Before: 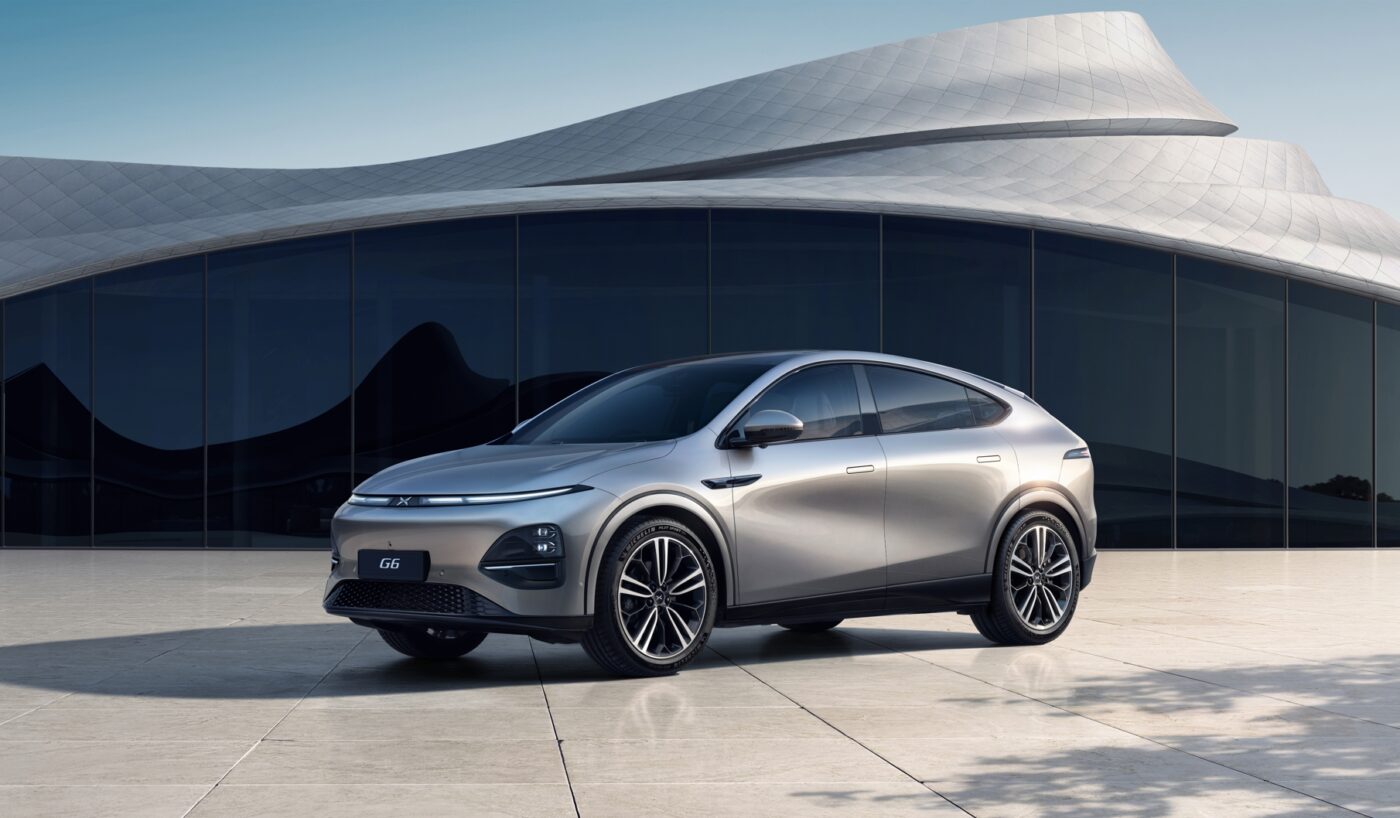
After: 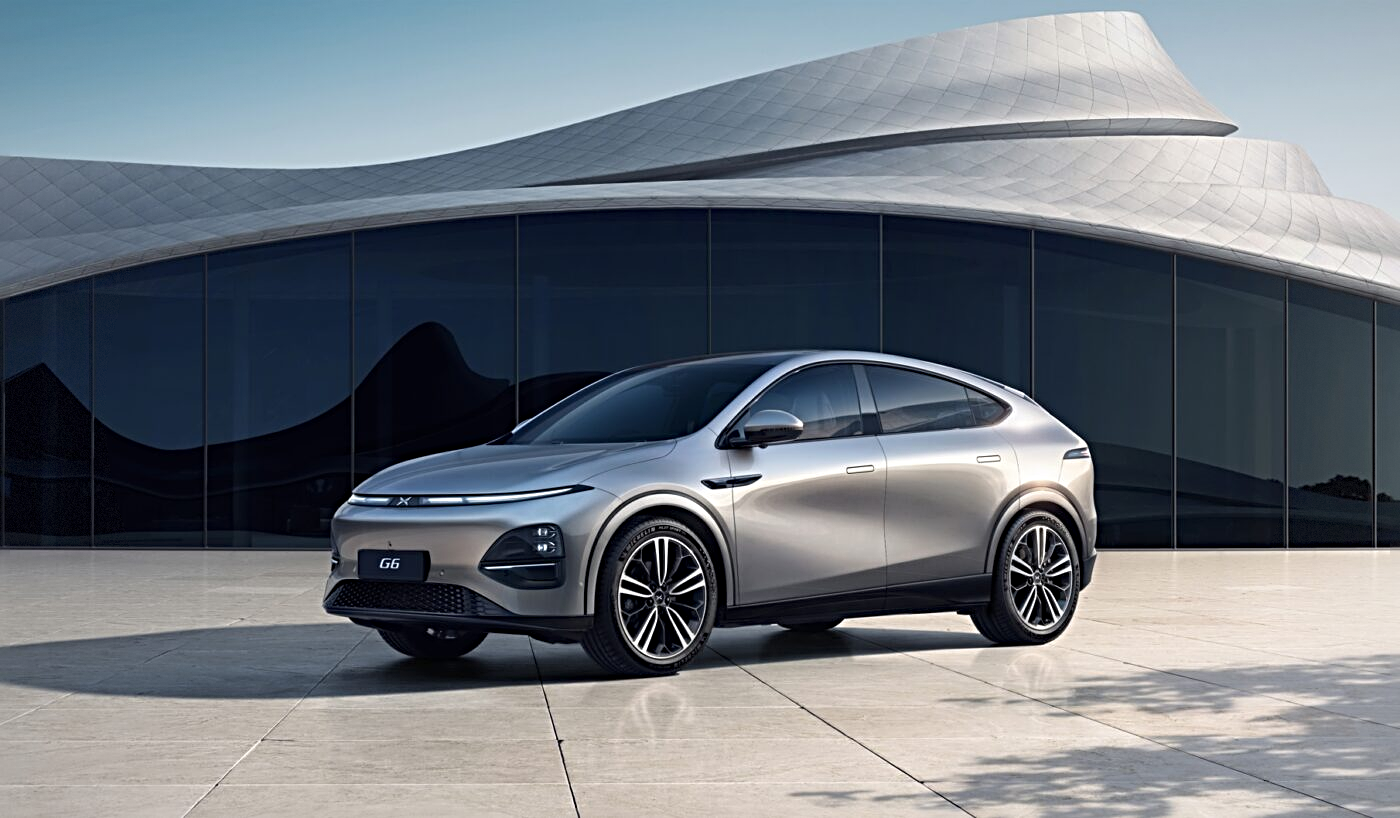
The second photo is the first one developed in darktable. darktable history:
vignetting: fall-off start 85%, fall-off radius 80%, brightness -0.182, saturation -0.3, width/height ratio 1.219, dithering 8-bit output, unbound false
sharpen: radius 4
